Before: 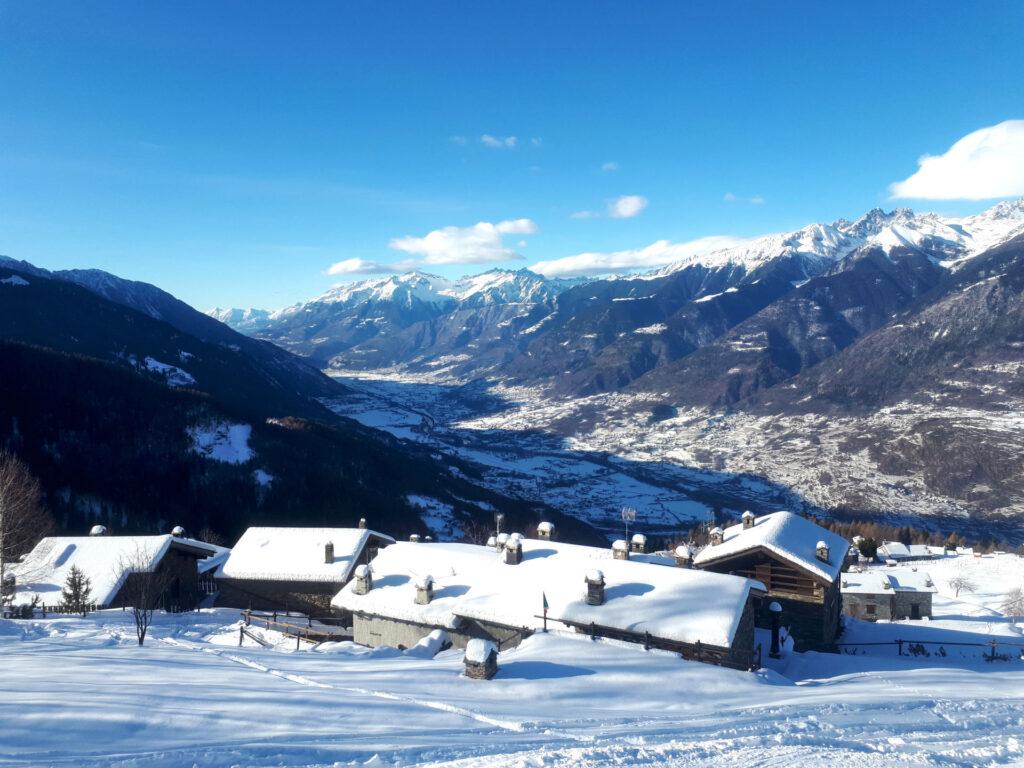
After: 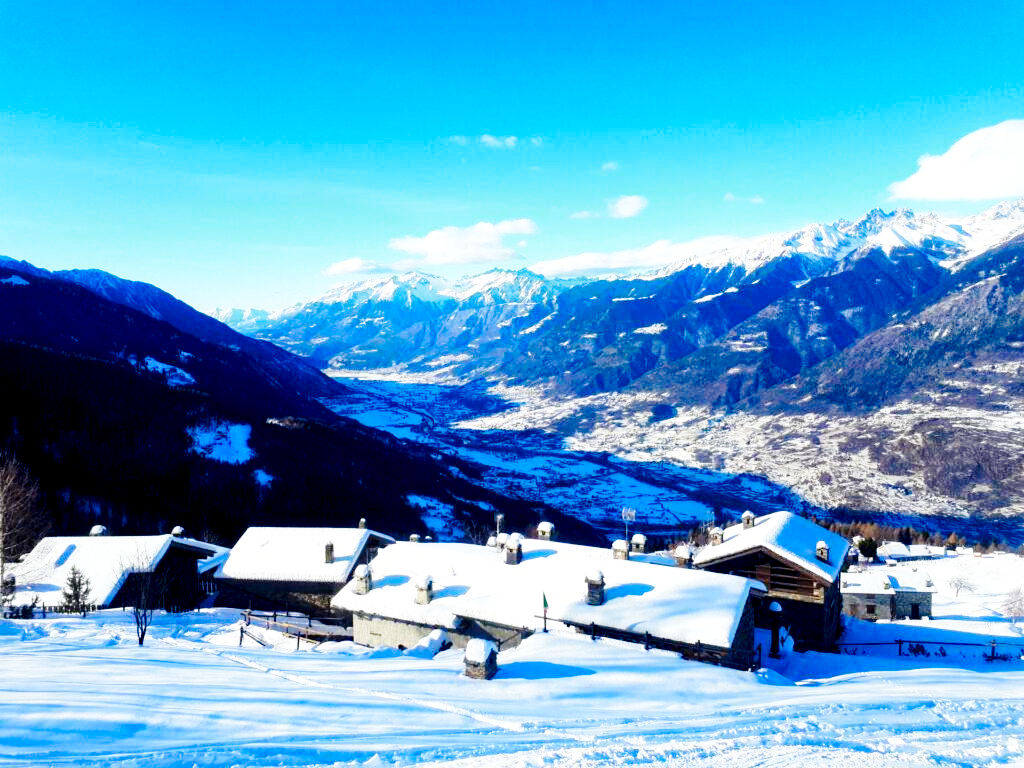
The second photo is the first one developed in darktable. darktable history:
color zones: curves: ch0 [(0.099, 0.624) (0.257, 0.596) (0.384, 0.376) (0.529, 0.492) (0.697, 0.564) (0.768, 0.532) (0.908, 0.644)]; ch1 [(0.112, 0.564) (0.254, 0.612) (0.432, 0.676) (0.592, 0.456) (0.743, 0.684) (0.888, 0.536)]; ch2 [(0.25, 0.5) (0.469, 0.36) (0.75, 0.5)]
haze removal: strength 0.302, distance 0.245, compatibility mode true
base curve: curves: ch0 [(0, 0) (0.028, 0.03) (0.121, 0.232) (0.46, 0.748) (0.859, 0.968) (1, 1)], preserve colors none
exposure: black level correction 0.012, compensate highlight preservation false
